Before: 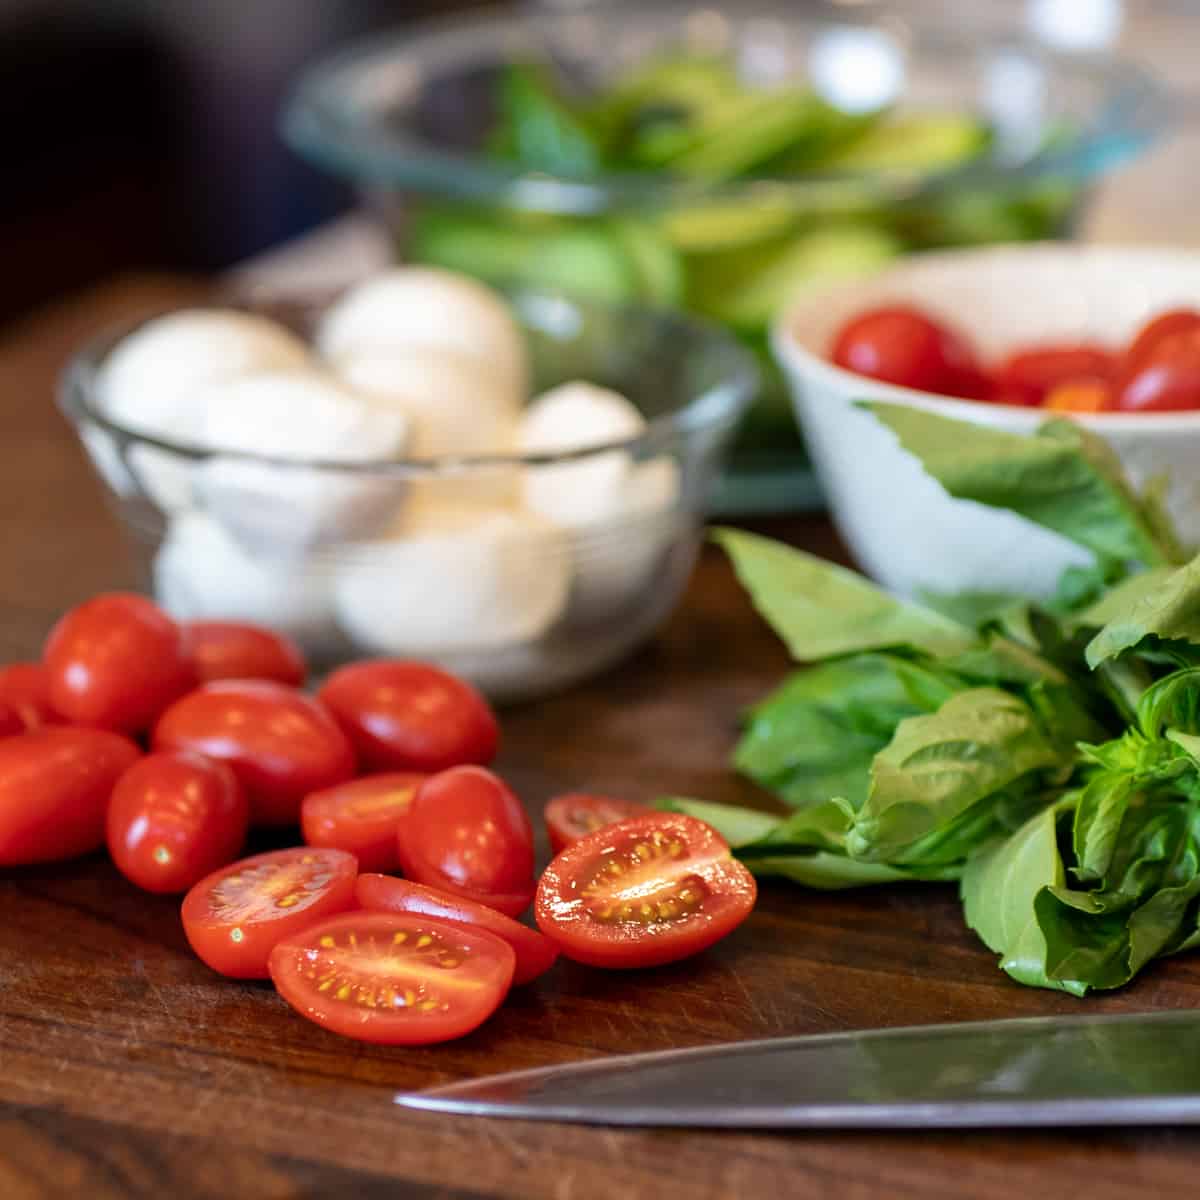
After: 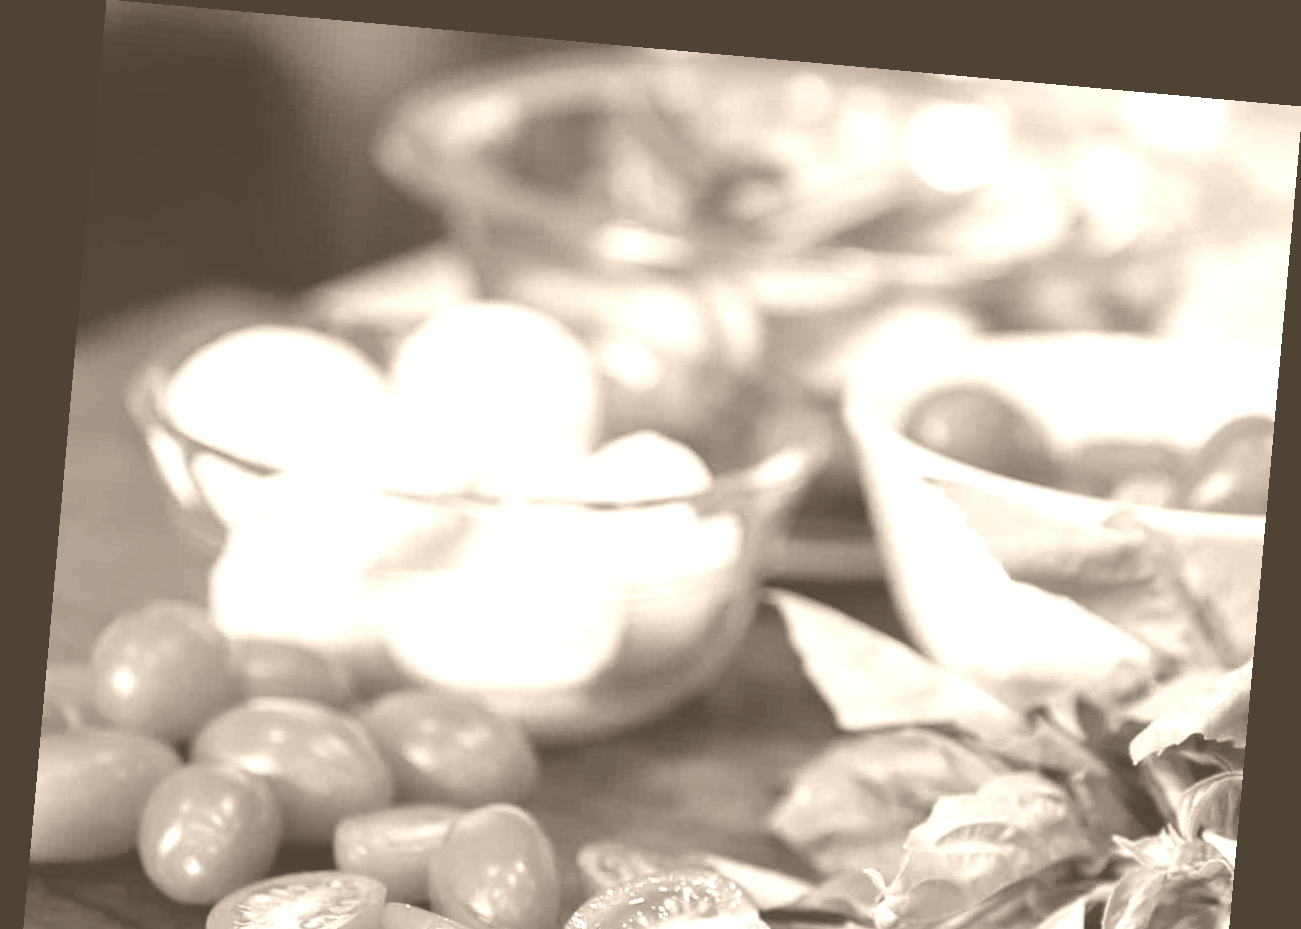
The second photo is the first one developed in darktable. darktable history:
colorize: hue 34.49°, saturation 35.33%, source mix 100%, version 1
crop: bottom 28.576%
rotate and perspective: rotation 5.12°, automatic cropping off
velvia: strength 36.57%
